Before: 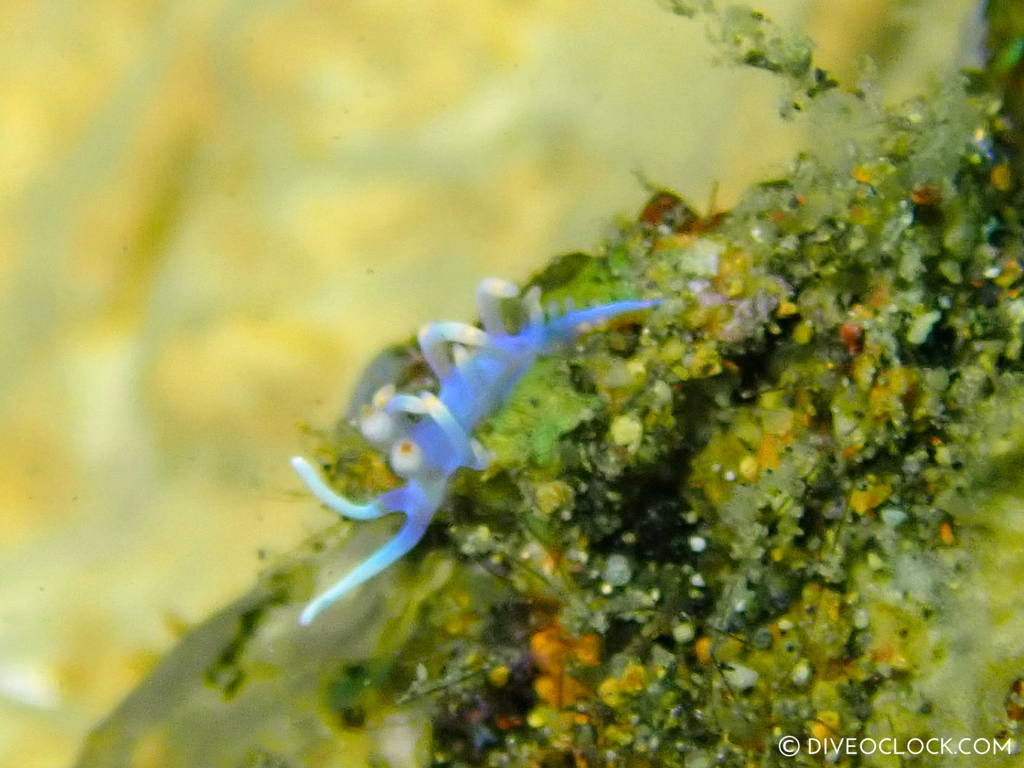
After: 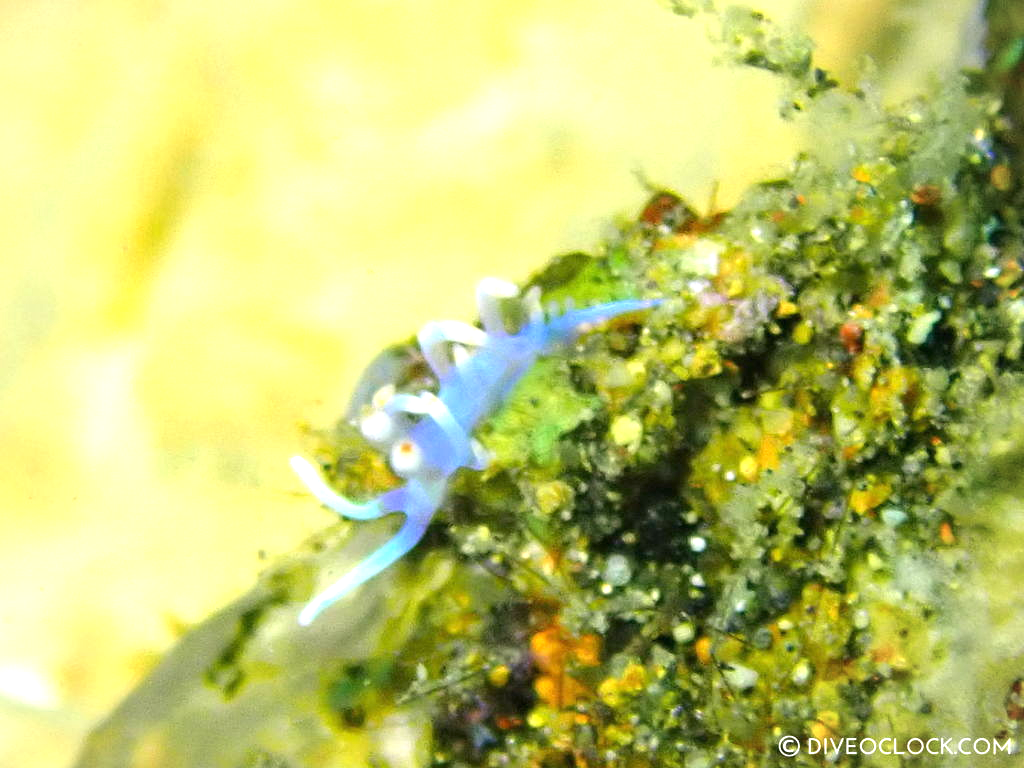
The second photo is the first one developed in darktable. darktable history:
exposure: black level correction 0, exposure 1.015 EV, compensate exposure bias true, compensate highlight preservation false
vignetting: fall-off radius 93.87%
